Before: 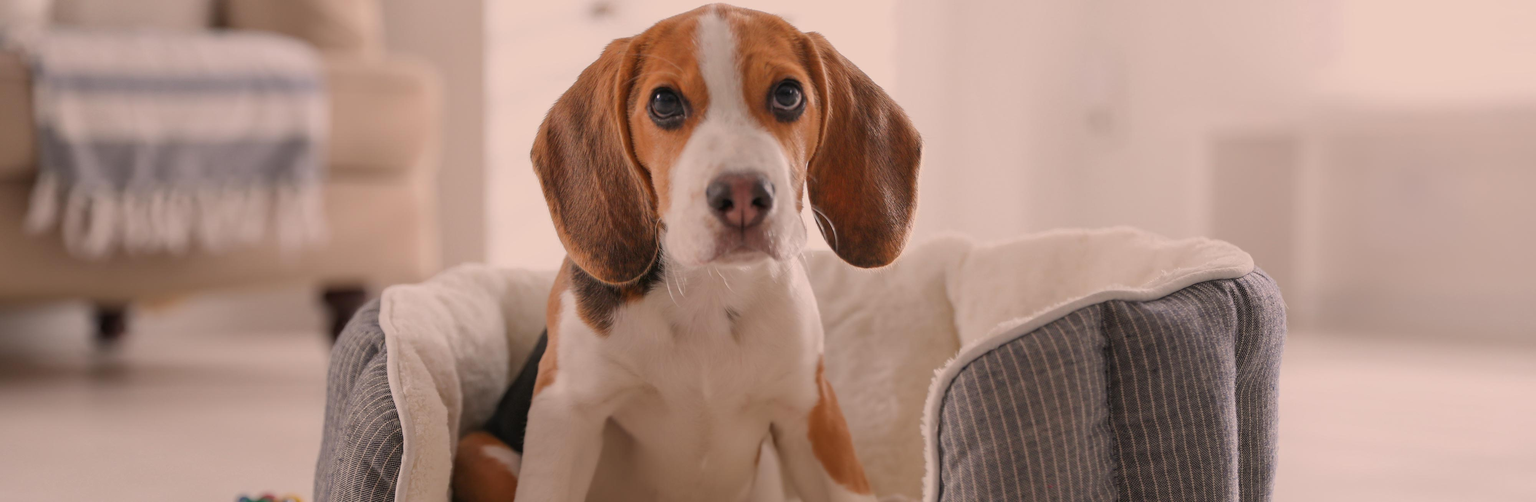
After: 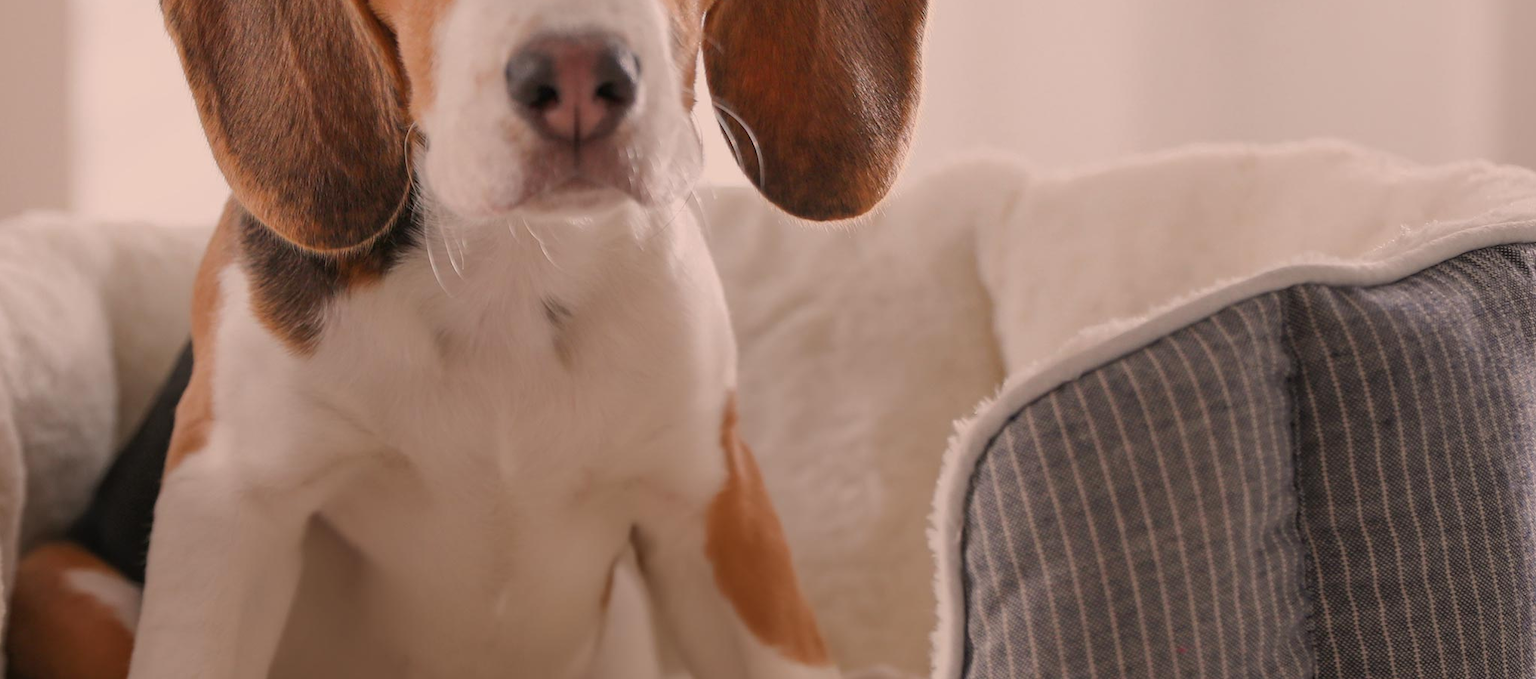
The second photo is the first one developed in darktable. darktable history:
crop and rotate: left 29.269%, top 31.02%, right 19.865%
